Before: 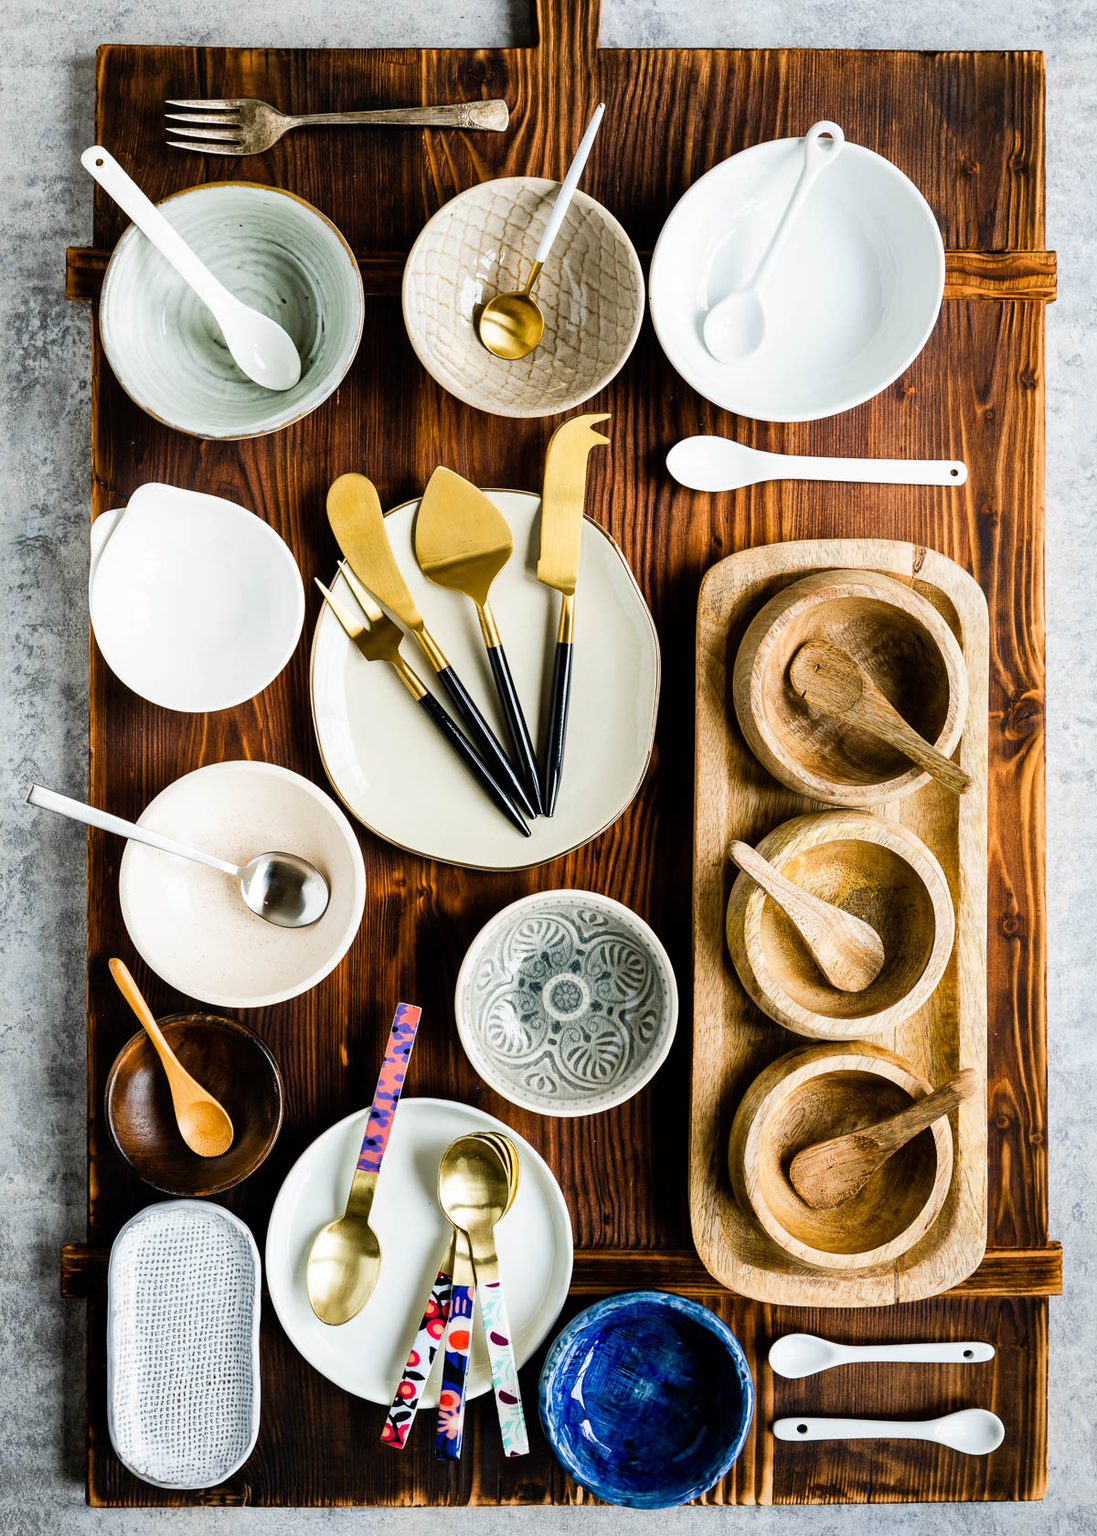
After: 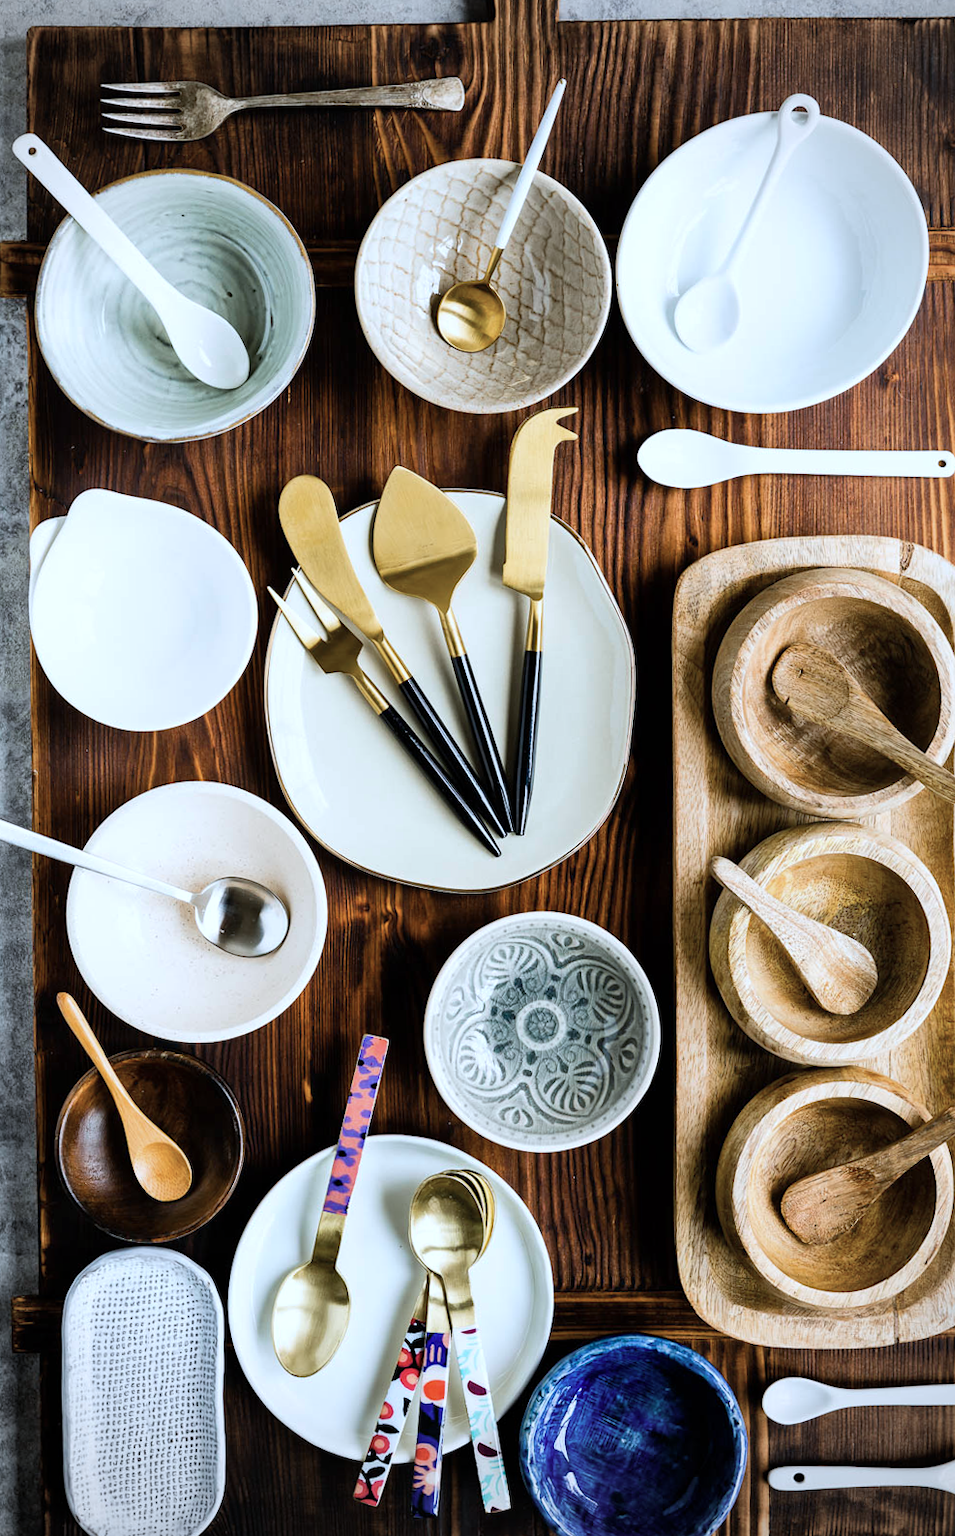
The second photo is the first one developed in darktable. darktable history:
vignetting: on, module defaults
color calibration: x 0.37, y 0.377, temperature 4289.93 K
crop and rotate: angle 1°, left 4.281%, top 0.642%, right 11.383%, bottom 2.486%
color zones: curves: ch0 [(0, 0.5) (0.143, 0.5) (0.286, 0.5) (0.429, 0.504) (0.571, 0.5) (0.714, 0.509) (0.857, 0.5) (1, 0.5)]; ch1 [(0, 0.425) (0.143, 0.425) (0.286, 0.375) (0.429, 0.405) (0.571, 0.5) (0.714, 0.47) (0.857, 0.425) (1, 0.435)]; ch2 [(0, 0.5) (0.143, 0.5) (0.286, 0.5) (0.429, 0.517) (0.571, 0.5) (0.714, 0.51) (0.857, 0.5) (1, 0.5)]
